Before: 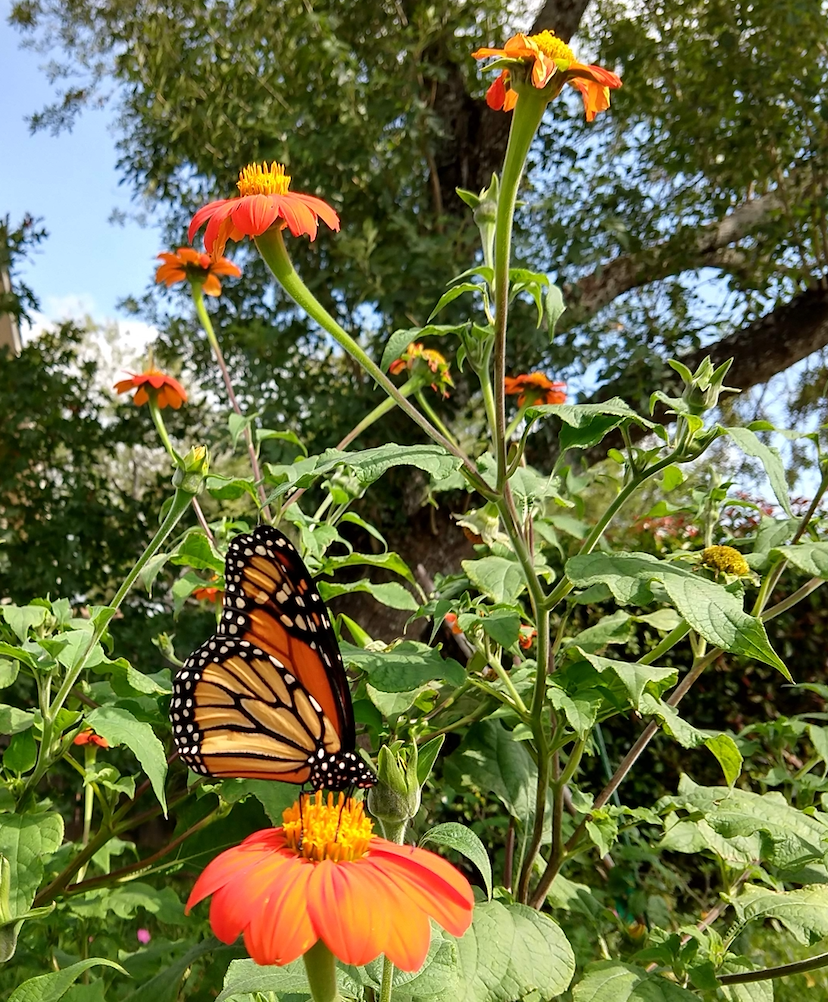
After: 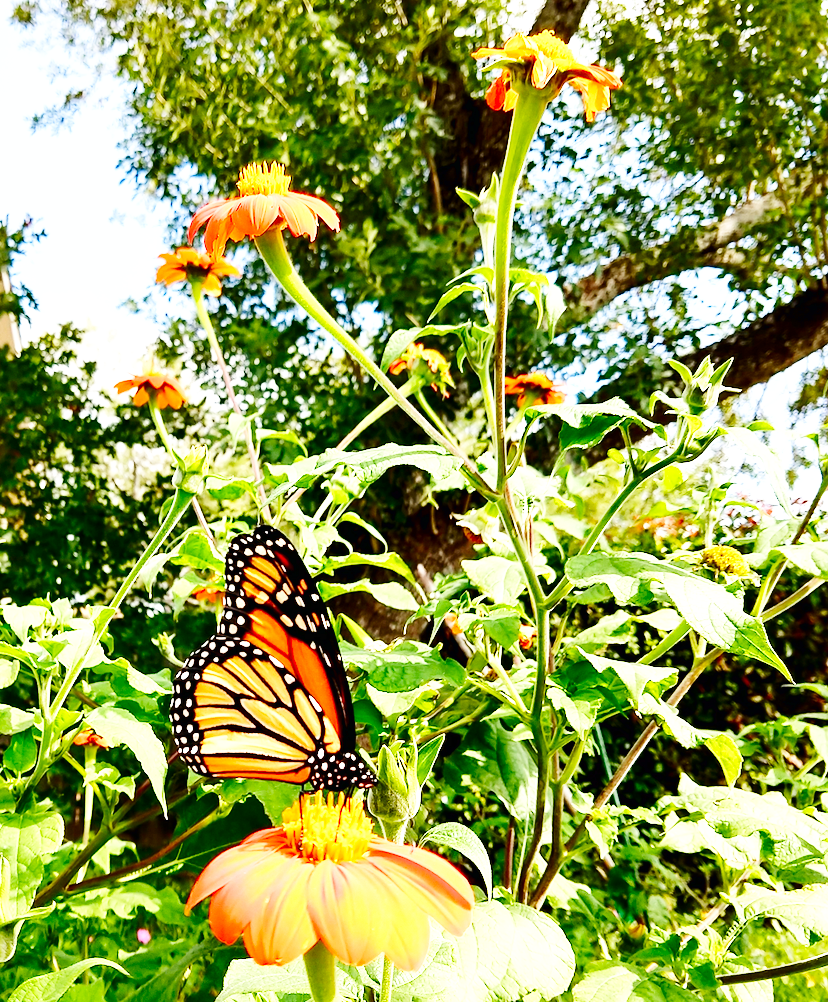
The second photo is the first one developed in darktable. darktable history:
base curve: curves: ch0 [(0, 0.003) (0.001, 0.002) (0.006, 0.004) (0.02, 0.022) (0.048, 0.086) (0.094, 0.234) (0.162, 0.431) (0.258, 0.629) (0.385, 0.8) (0.548, 0.918) (0.751, 0.988) (1, 1)], preserve colors none
exposure: exposure 0.609 EV, compensate exposure bias true, compensate highlight preservation false
contrast brightness saturation: contrast 0.121, brightness -0.125, saturation 0.199
